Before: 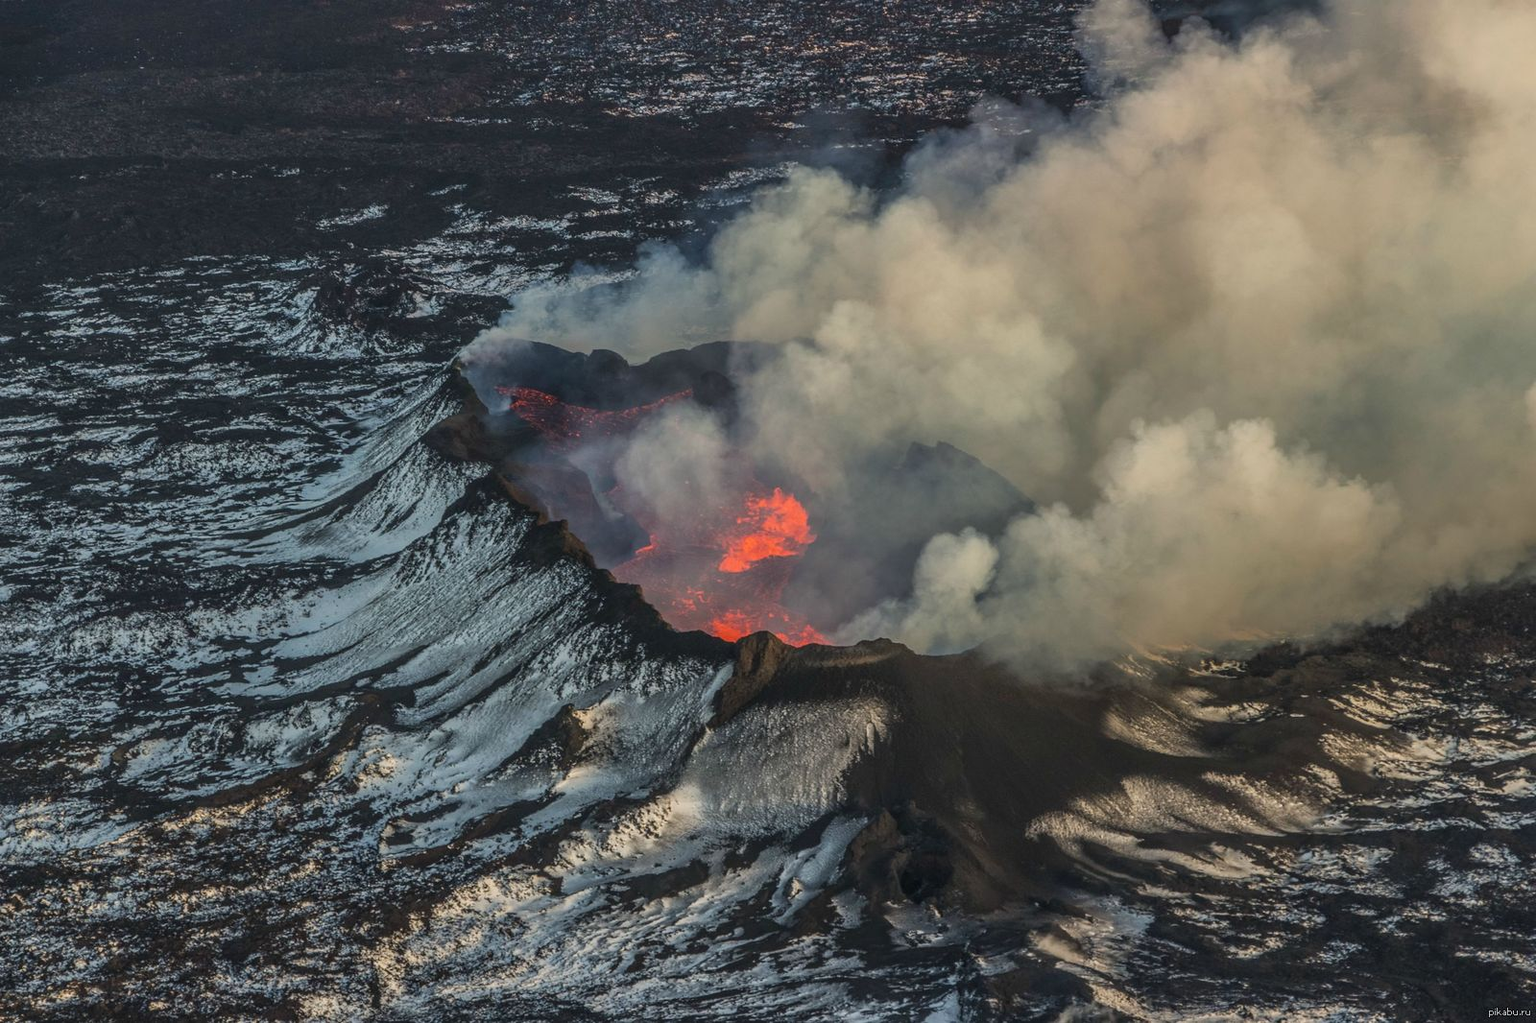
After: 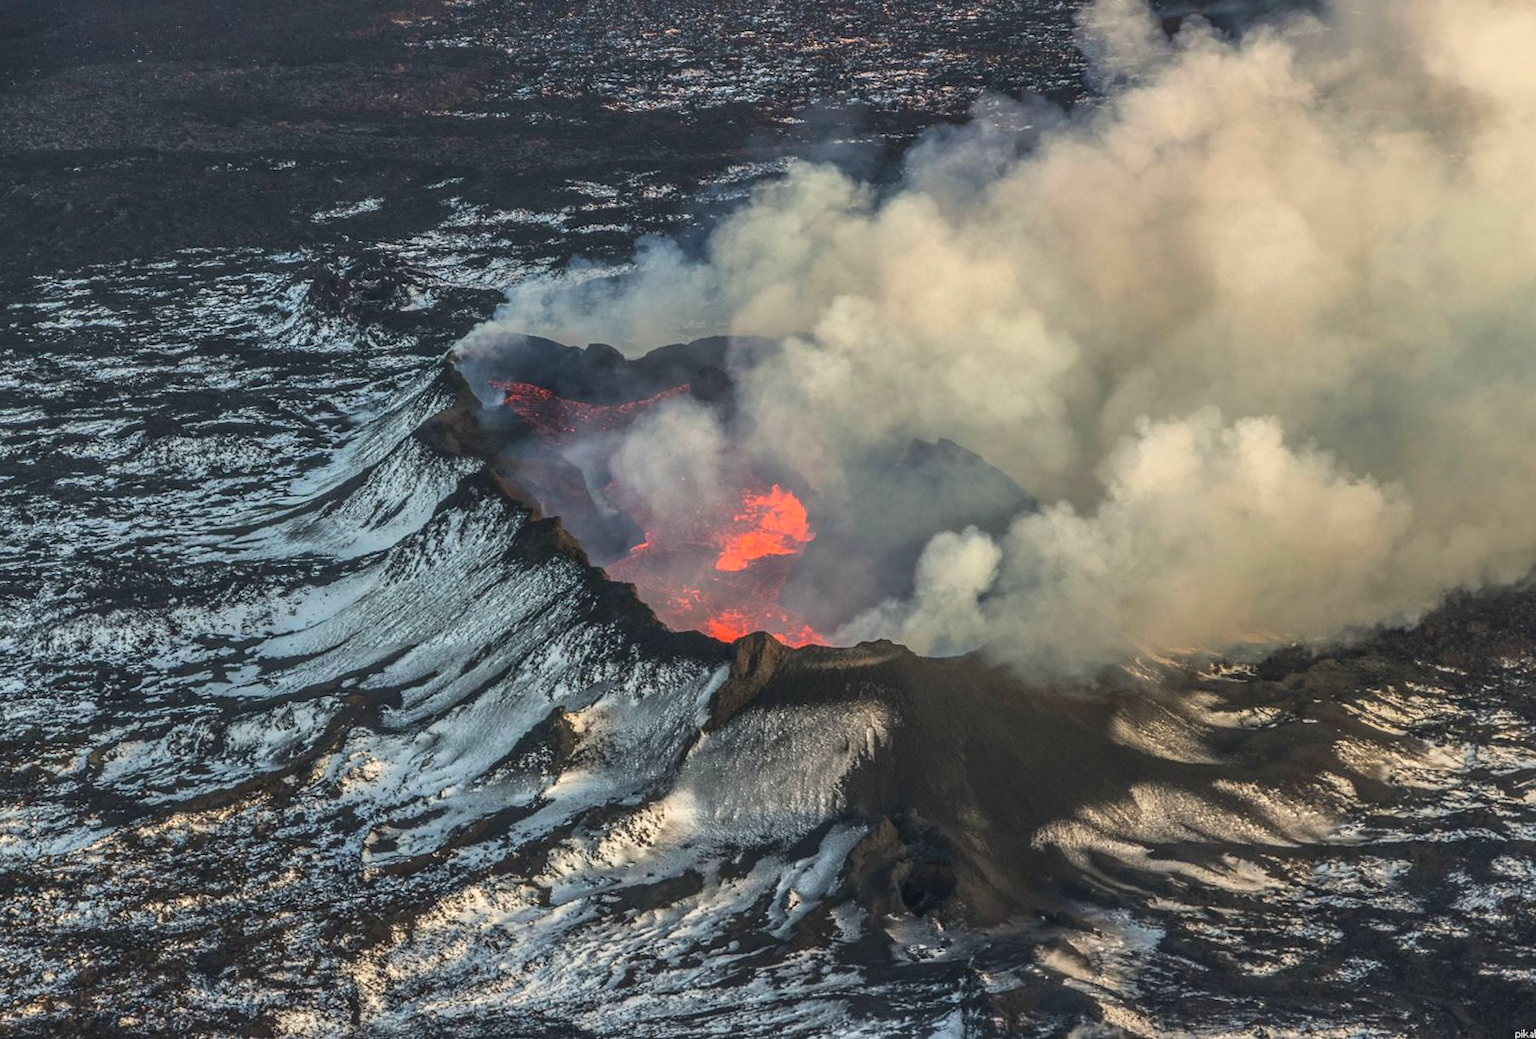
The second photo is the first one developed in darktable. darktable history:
exposure: exposure 0.556 EV, compensate highlight preservation false
rotate and perspective: rotation 0.226°, lens shift (vertical) -0.042, crop left 0.023, crop right 0.982, crop top 0.006, crop bottom 0.994
